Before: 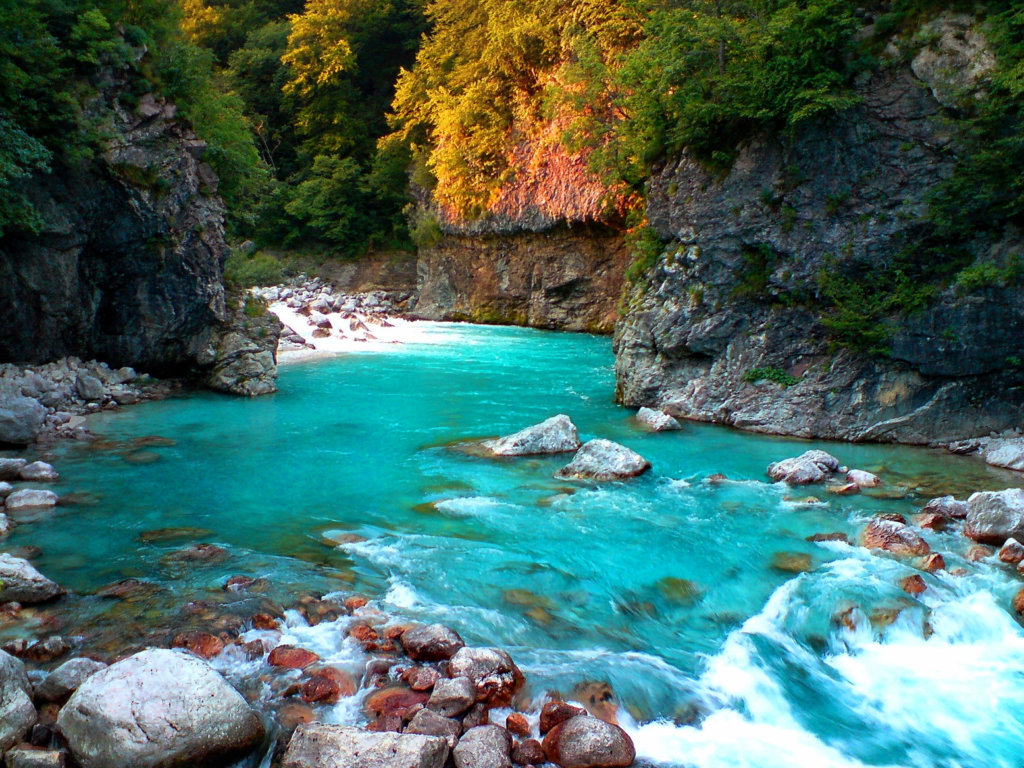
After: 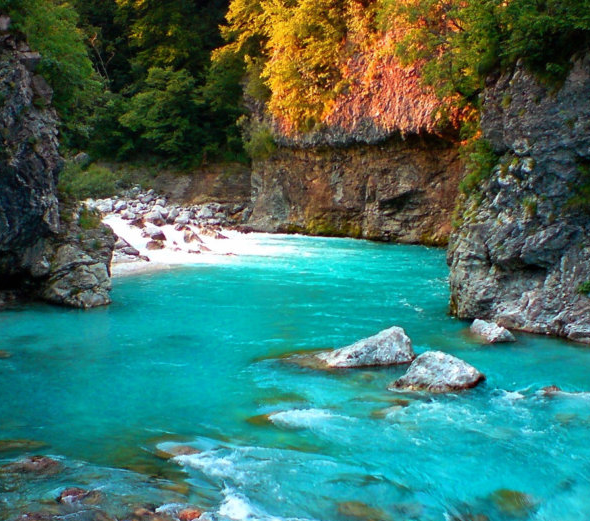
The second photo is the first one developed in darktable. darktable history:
crop: left 16.228%, top 11.507%, right 26.154%, bottom 20.539%
exposure: black level correction 0, exposure 0 EV, compensate exposure bias true, compensate highlight preservation false
